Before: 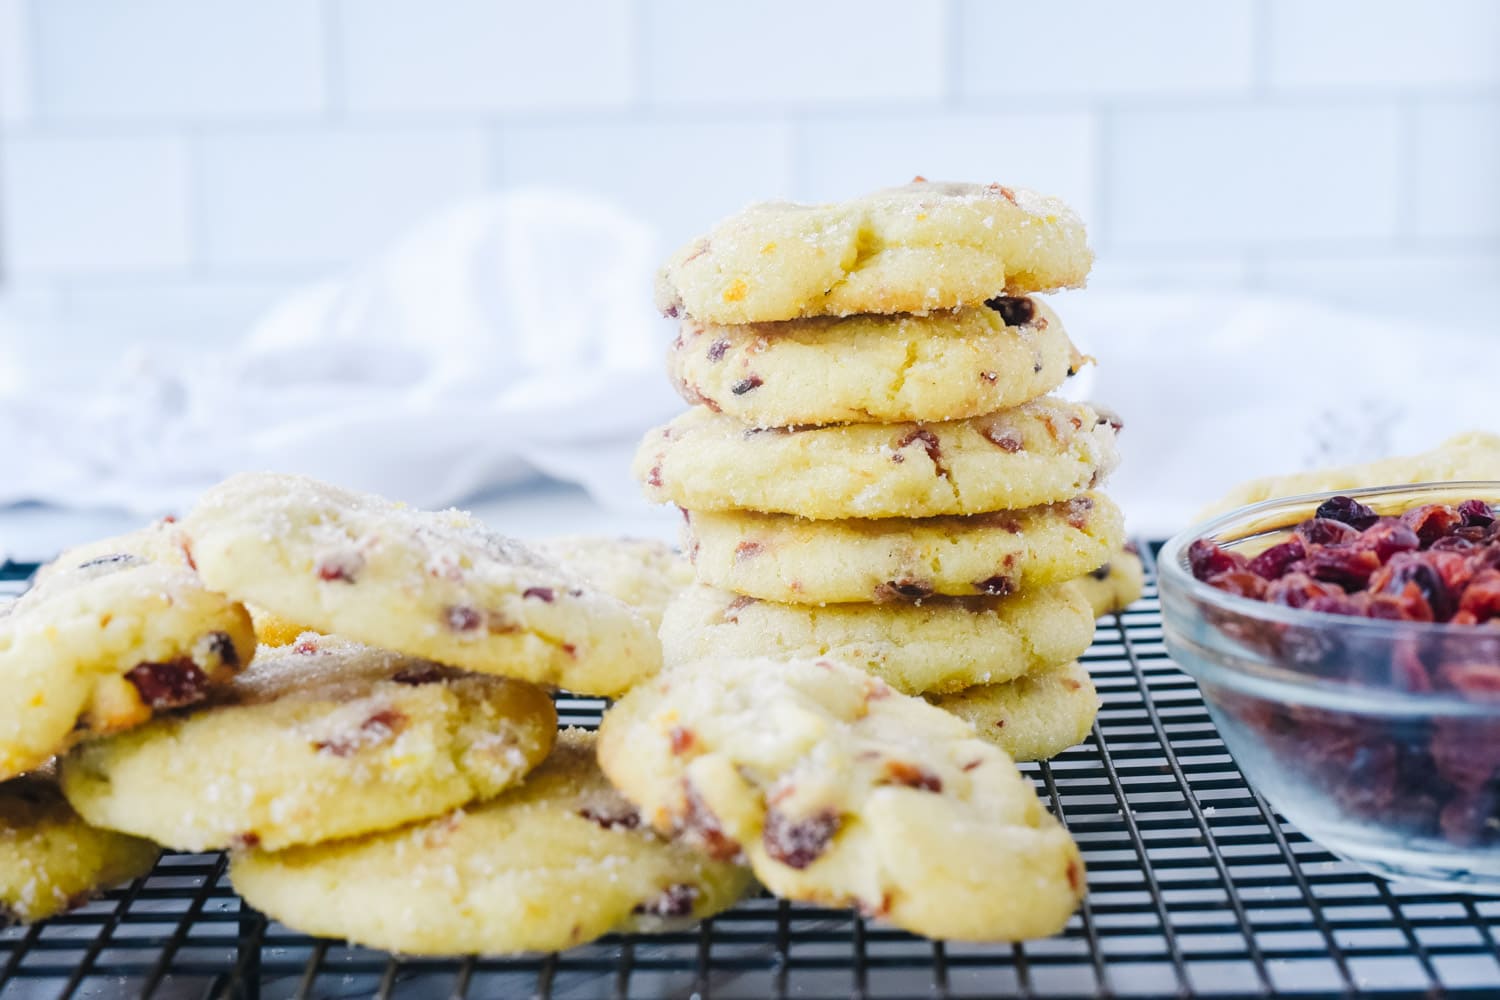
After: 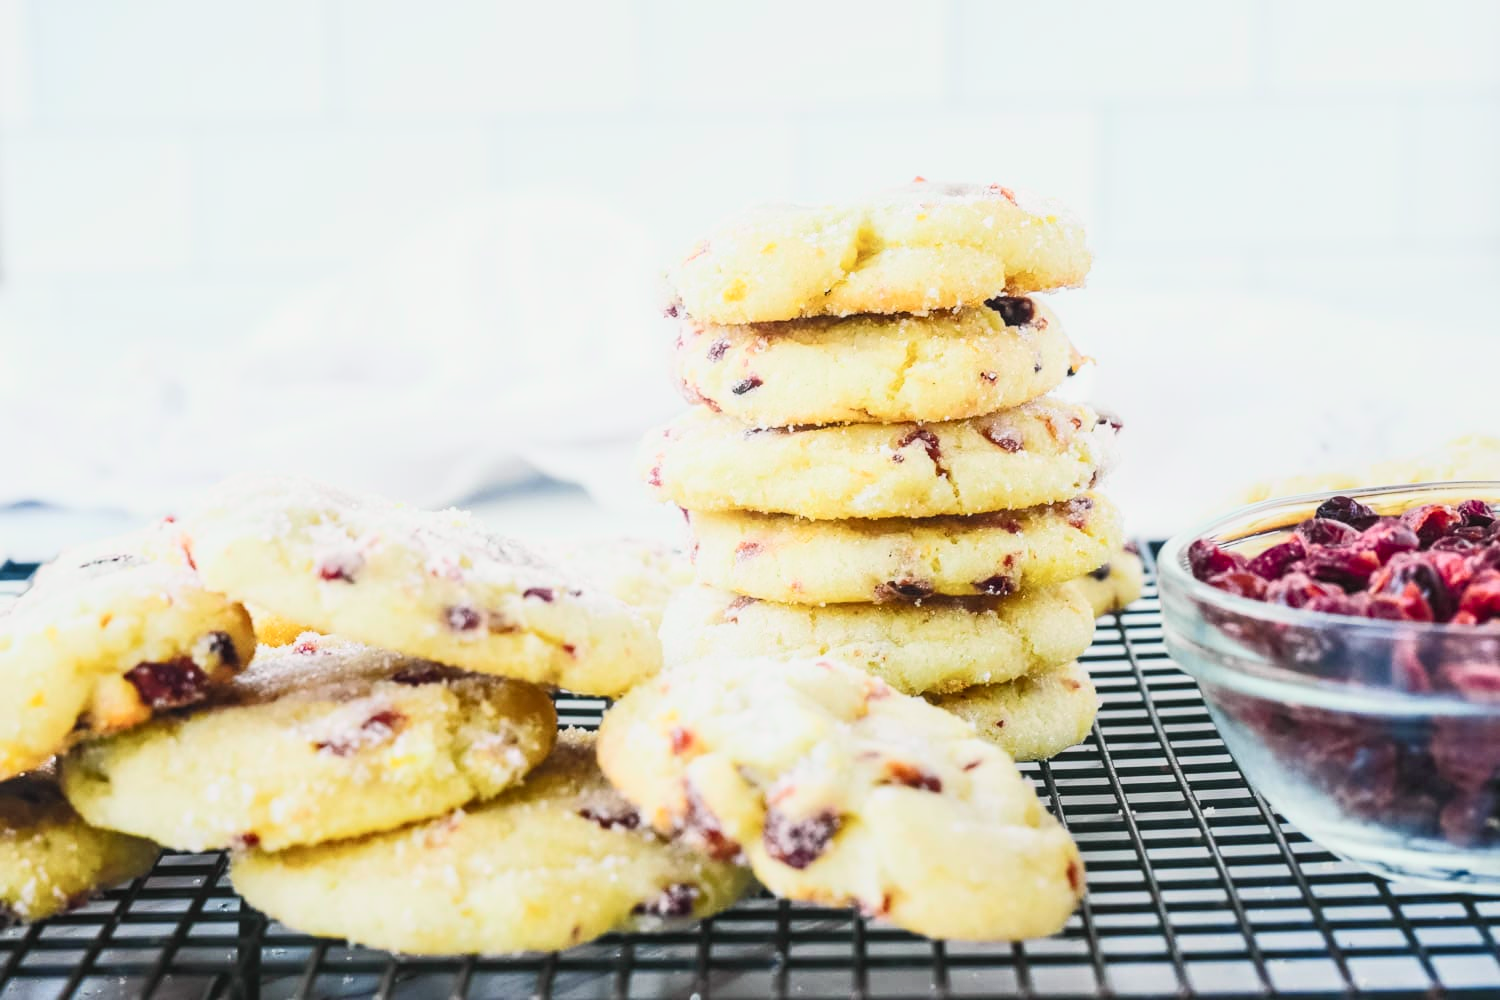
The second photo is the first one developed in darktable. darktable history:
local contrast: on, module defaults
tone curve: curves: ch0 [(0, 0.026) (0.172, 0.194) (0.398, 0.437) (0.469, 0.544) (0.612, 0.741) (0.845, 0.926) (1, 0.968)]; ch1 [(0, 0) (0.437, 0.453) (0.472, 0.467) (0.502, 0.502) (0.531, 0.537) (0.574, 0.583) (0.617, 0.64) (0.699, 0.749) (0.859, 0.919) (1, 1)]; ch2 [(0, 0) (0.33, 0.301) (0.421, 0.443) (0.476, 0.502) (0.511, 0.504) (0.553, 0.55) (0.595, 0.586) (0.664, 0.664) (1, 1)], color space Lab, independent channels, preserve colors none
